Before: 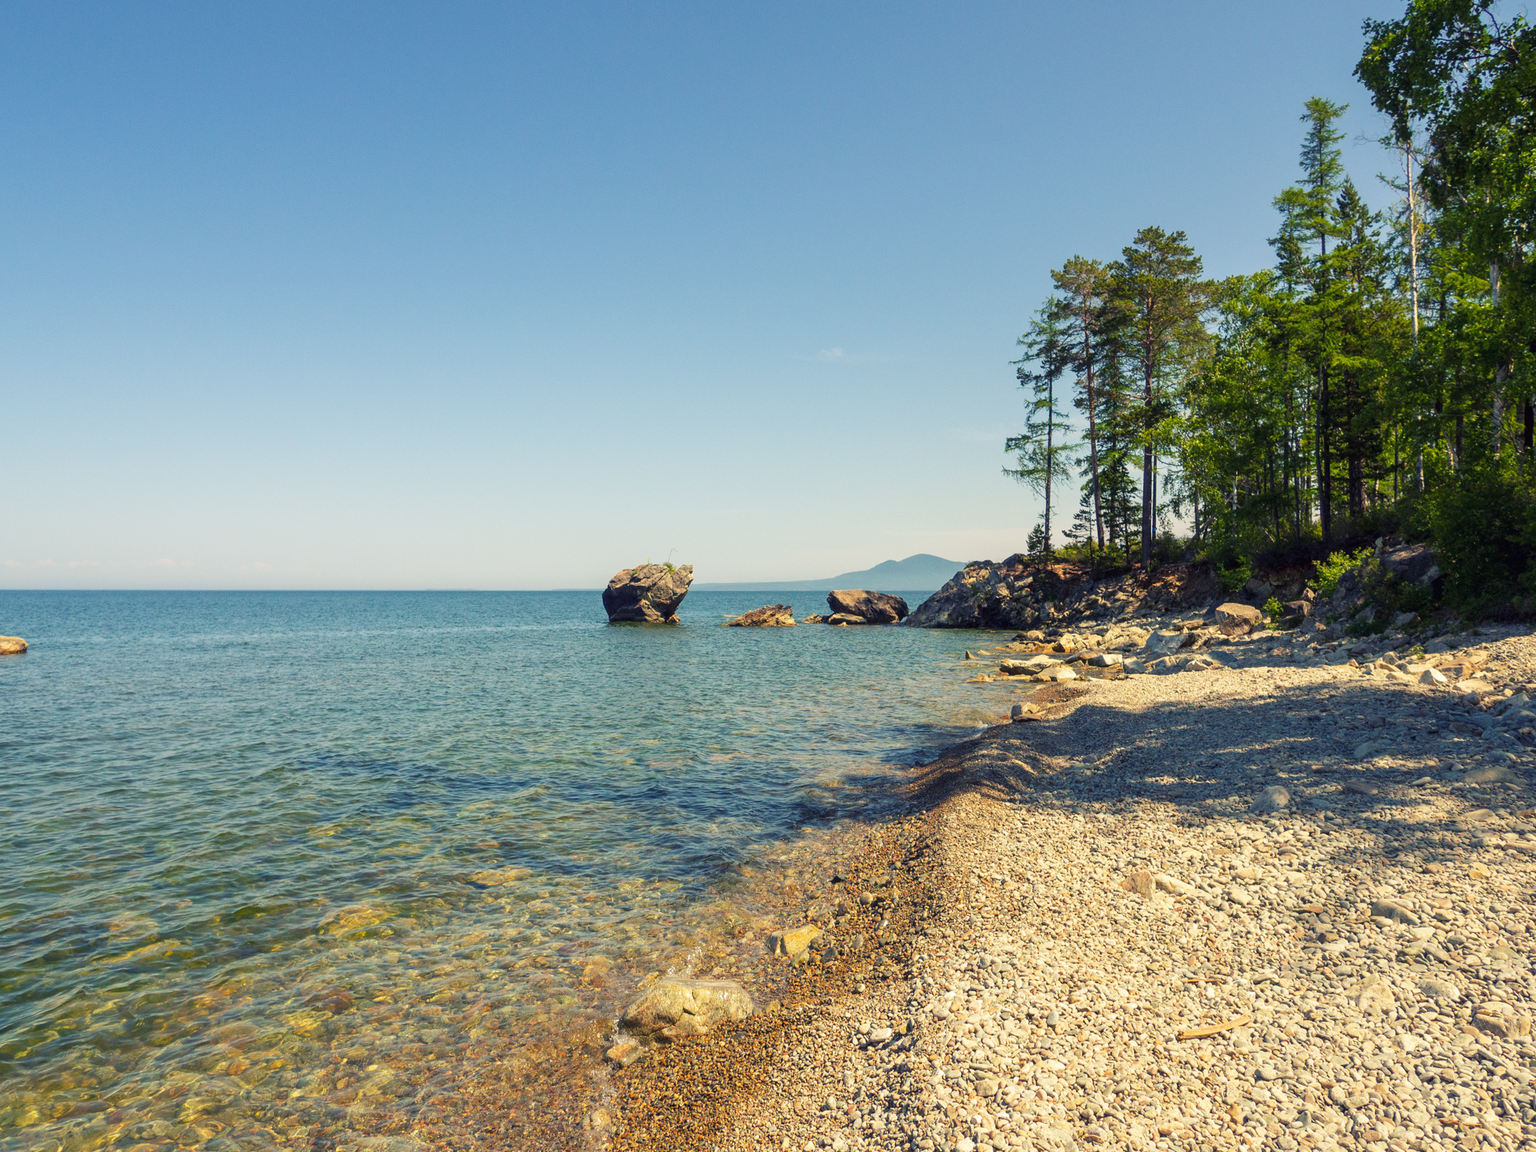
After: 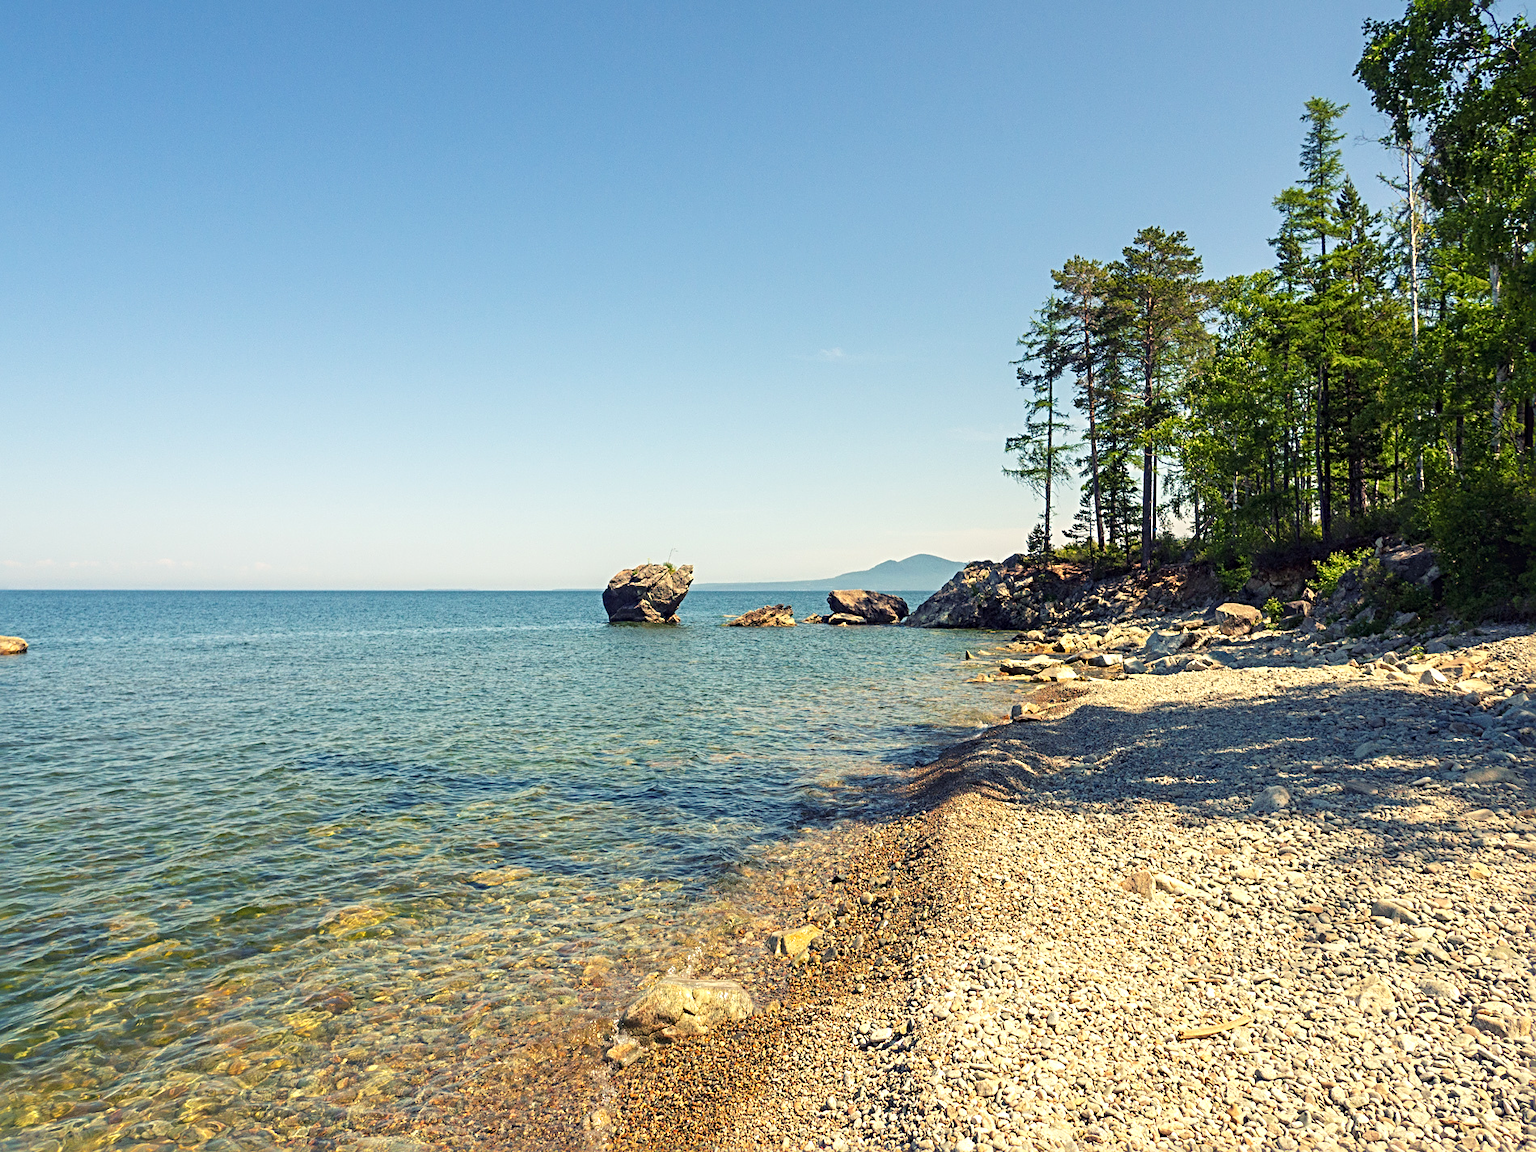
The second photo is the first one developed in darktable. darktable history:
sharpen: radius 3.95
exposure: exposure 0.25 EV, compensate exposure bias true, compensate highlight preservation false
